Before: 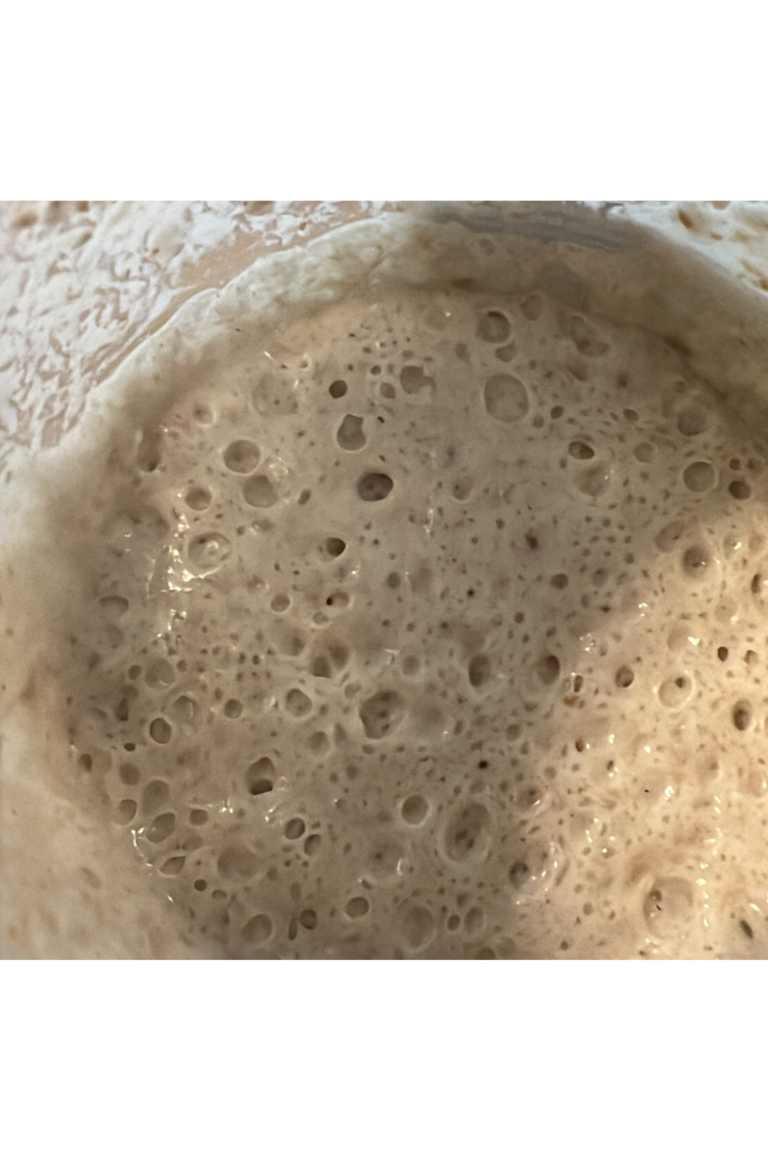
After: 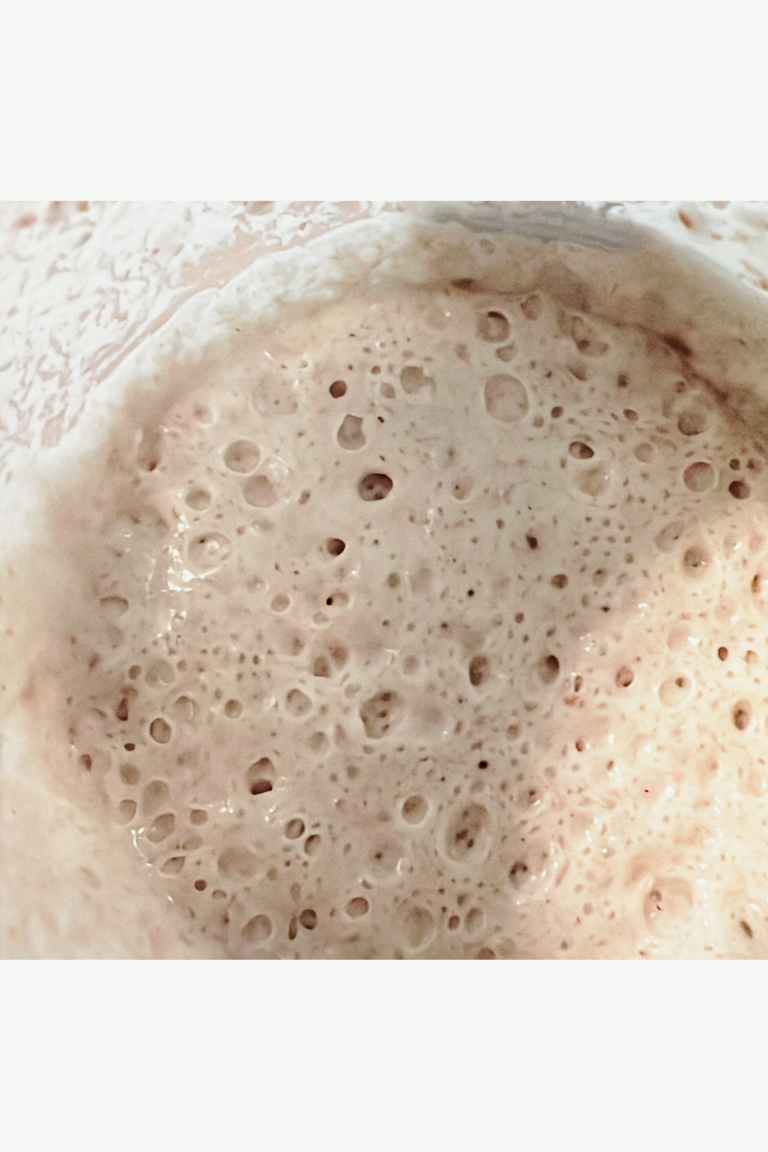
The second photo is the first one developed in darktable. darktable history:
base curve: curves: ch0 [(0, 0) (0.028, 0.03) (0.121, 0.232) (0.46, 0.748) (0.859, 0.968) (1, 1)], preserve colors none
tone curve: curves: ch0 [(0, 0) (0.058, 0.022) (0.265, 0.208) (0.41, 0.417) (0.485, 0.524) (0.638, 0.673) (0.845, 0.828) (0.994, 0.964)]; ch1 [(0, 0) (0.136, 0.146) (0.317, 0.34) (0.382, 0.408) (0.469, 0.482) (0.498, 0.497) (0.557, 0.573) (0.644, 0.643) (0.725, 0.765) (1, 1)]; ch2 [(0, 0) (0.352, 0.403) (0.45, 0.469) (0.502, 0.504) (0.54, 0.524) (0.592, 0.566) (0.638, 0.599) (1, 1)], color space Lab, independent channels, preserve colors none
